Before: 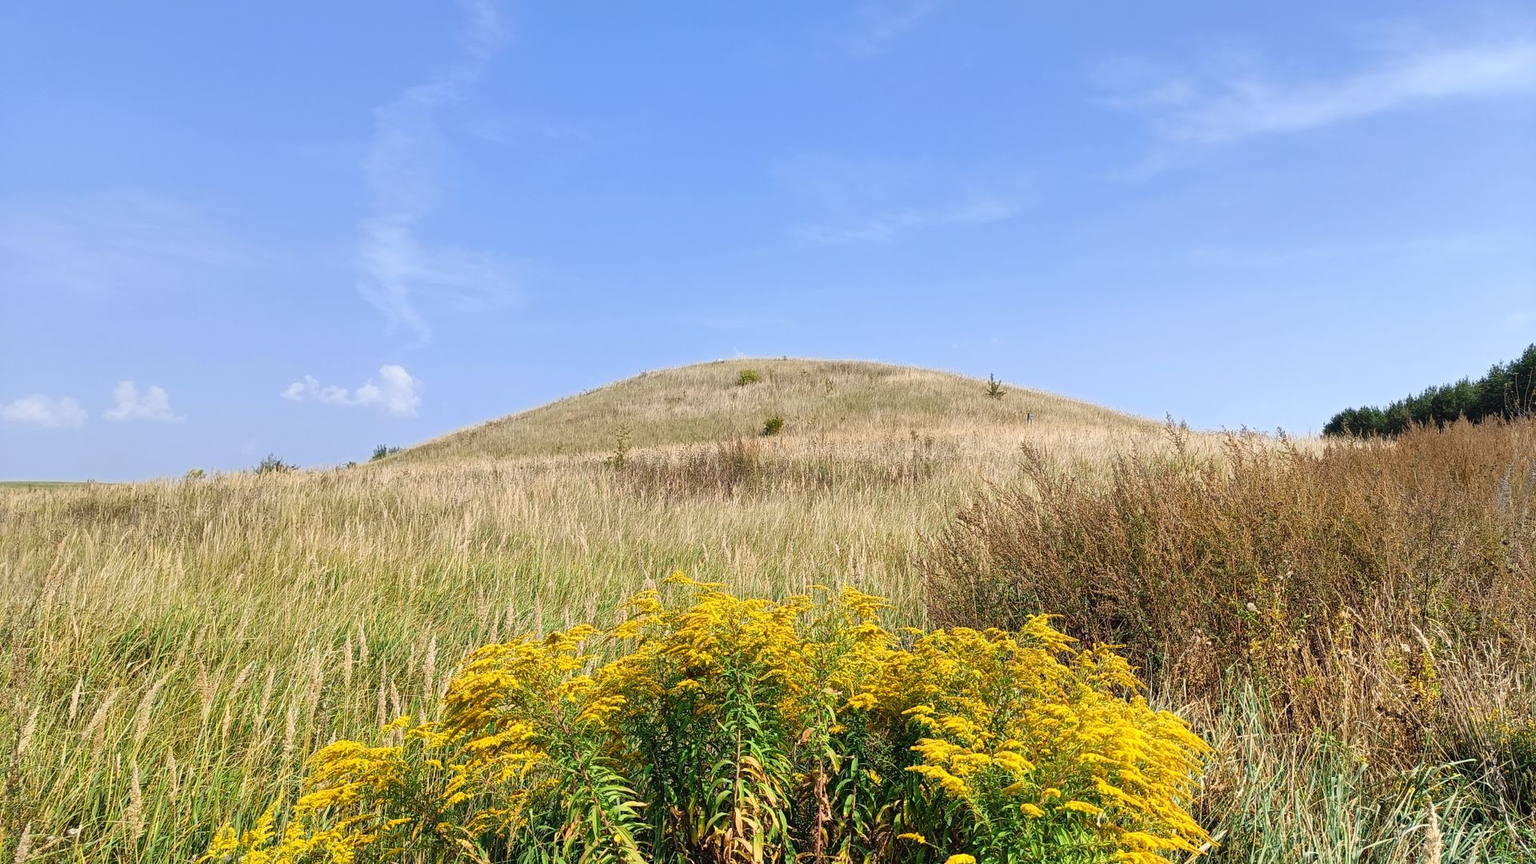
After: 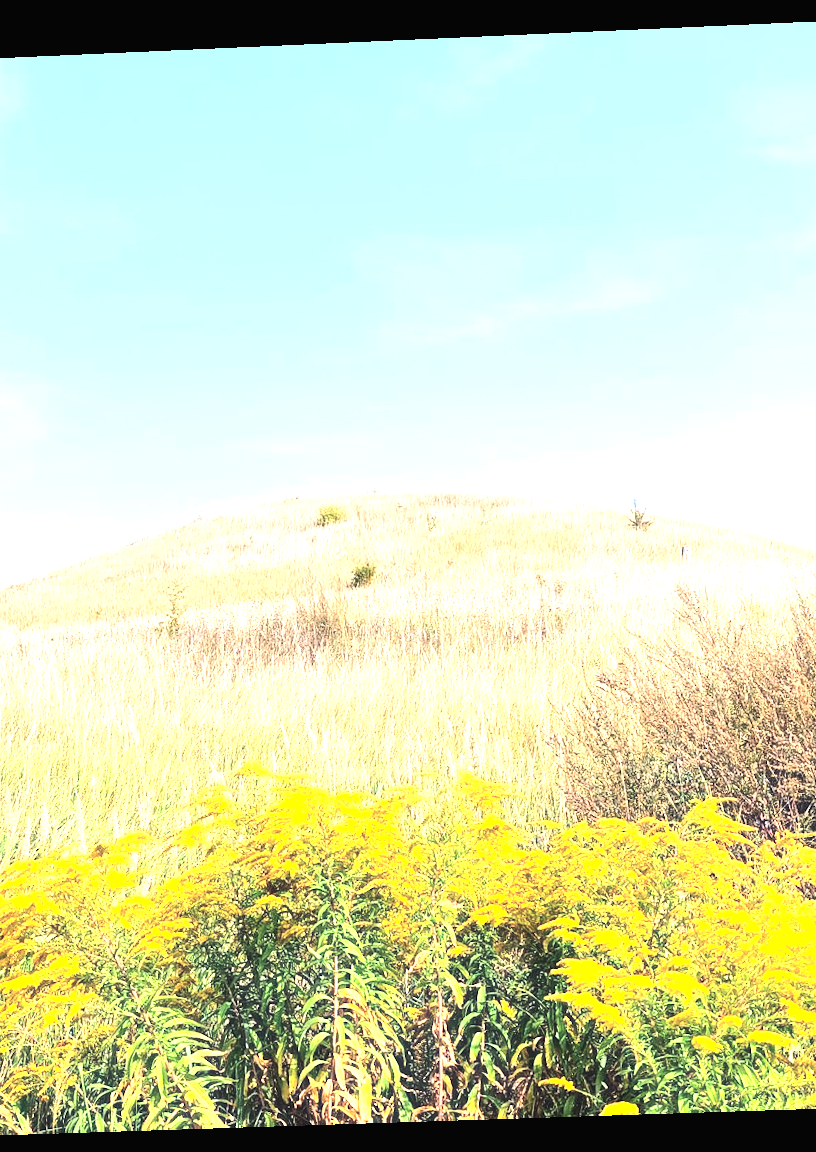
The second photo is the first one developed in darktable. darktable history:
tone equalizer: -8 EV -0.75 EV, -7 EV -0.7 EV, -6 EV -0.6 EV, -5 EV -0.4 EV, -3 EV 0.4 EV, -2 EV 0.6 EV, -1 EV 0.7 EV, +0 EV 0.75 EV, edges refinement/feathering 500, mask exposure compensation -1.57 EV, preserve details no
white balance: red 1.004, blue 1.024
rotate and perspective: rotation -2.22°, lens shift (horizontal) -0.022, automatic cropping off
contrast brightness saturation: contrast 0.14, brightness 0.21
crop: left 31.229%, right 27.105%
exposure: black level correction 0, exposure 1.1 EV, compensate exposure bias true, compensate highlight preservation false
haze removal: strength -0.05
